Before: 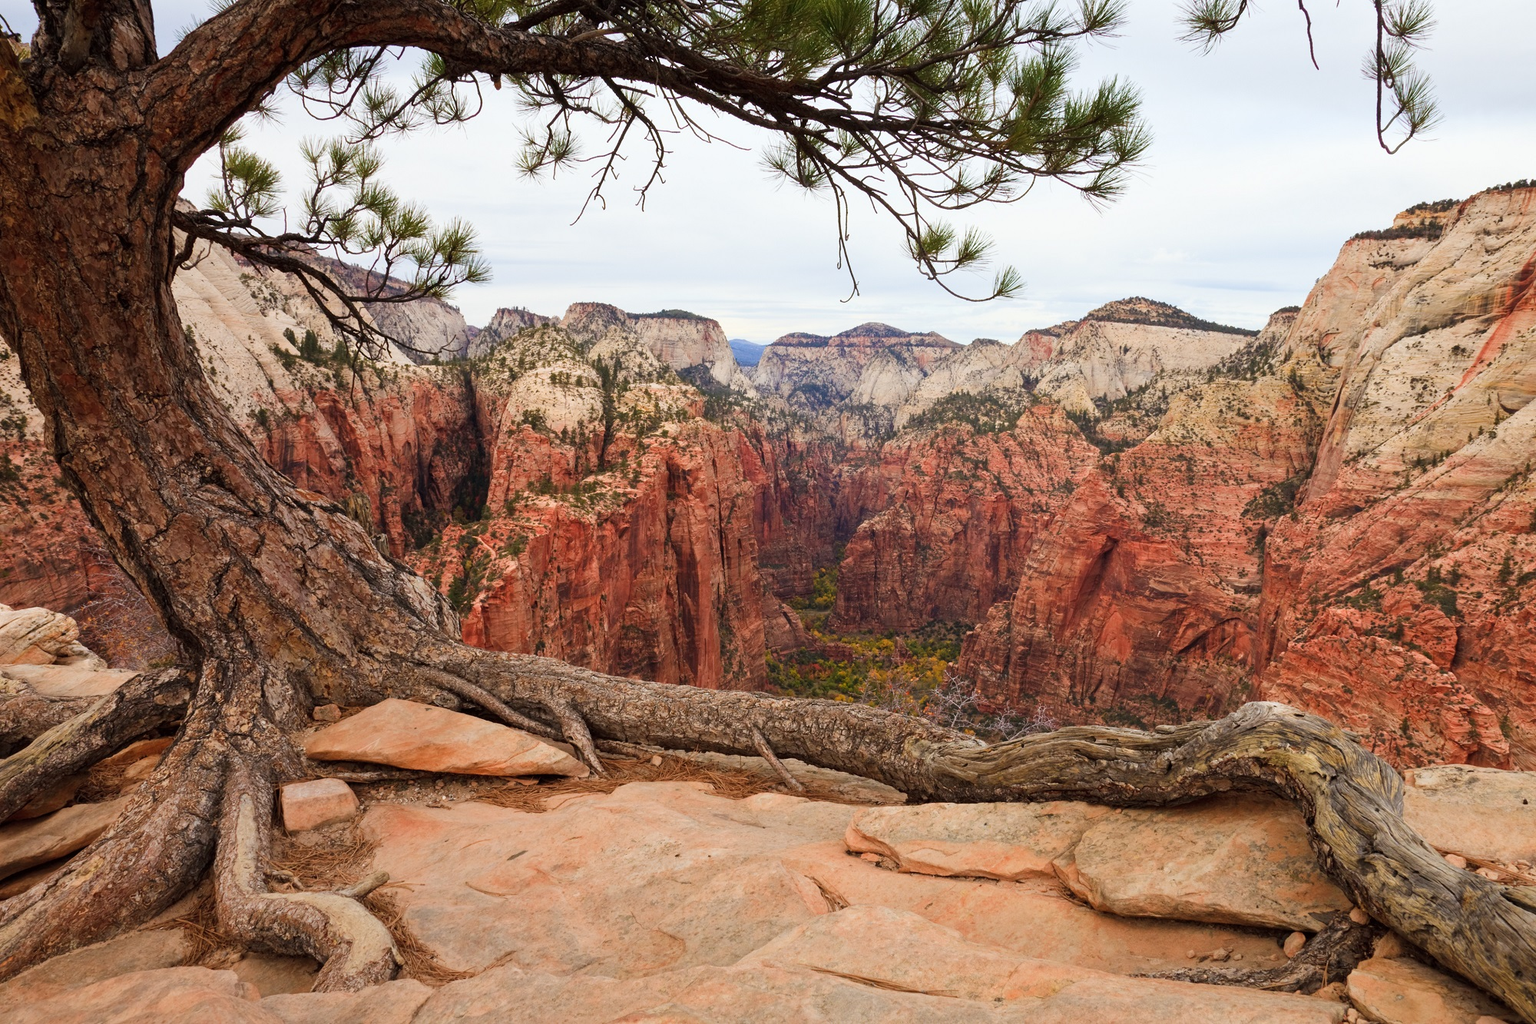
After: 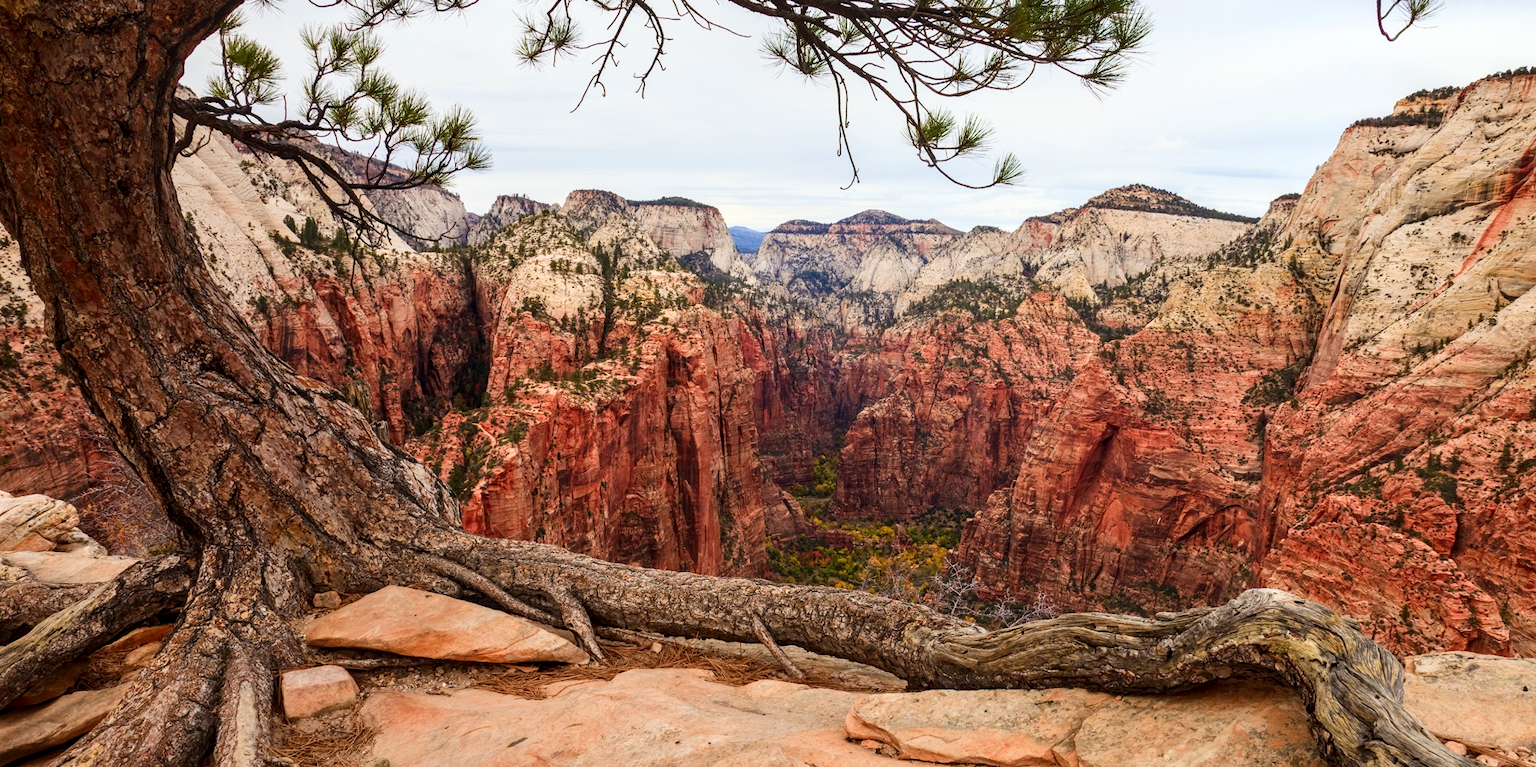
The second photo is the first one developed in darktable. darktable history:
local contrast: on, module defaults
contrast brightness saturation: contrast 0.146, brightness -0.013, saturation 0.096
crop: top 11.039%, bottom 13.954%
